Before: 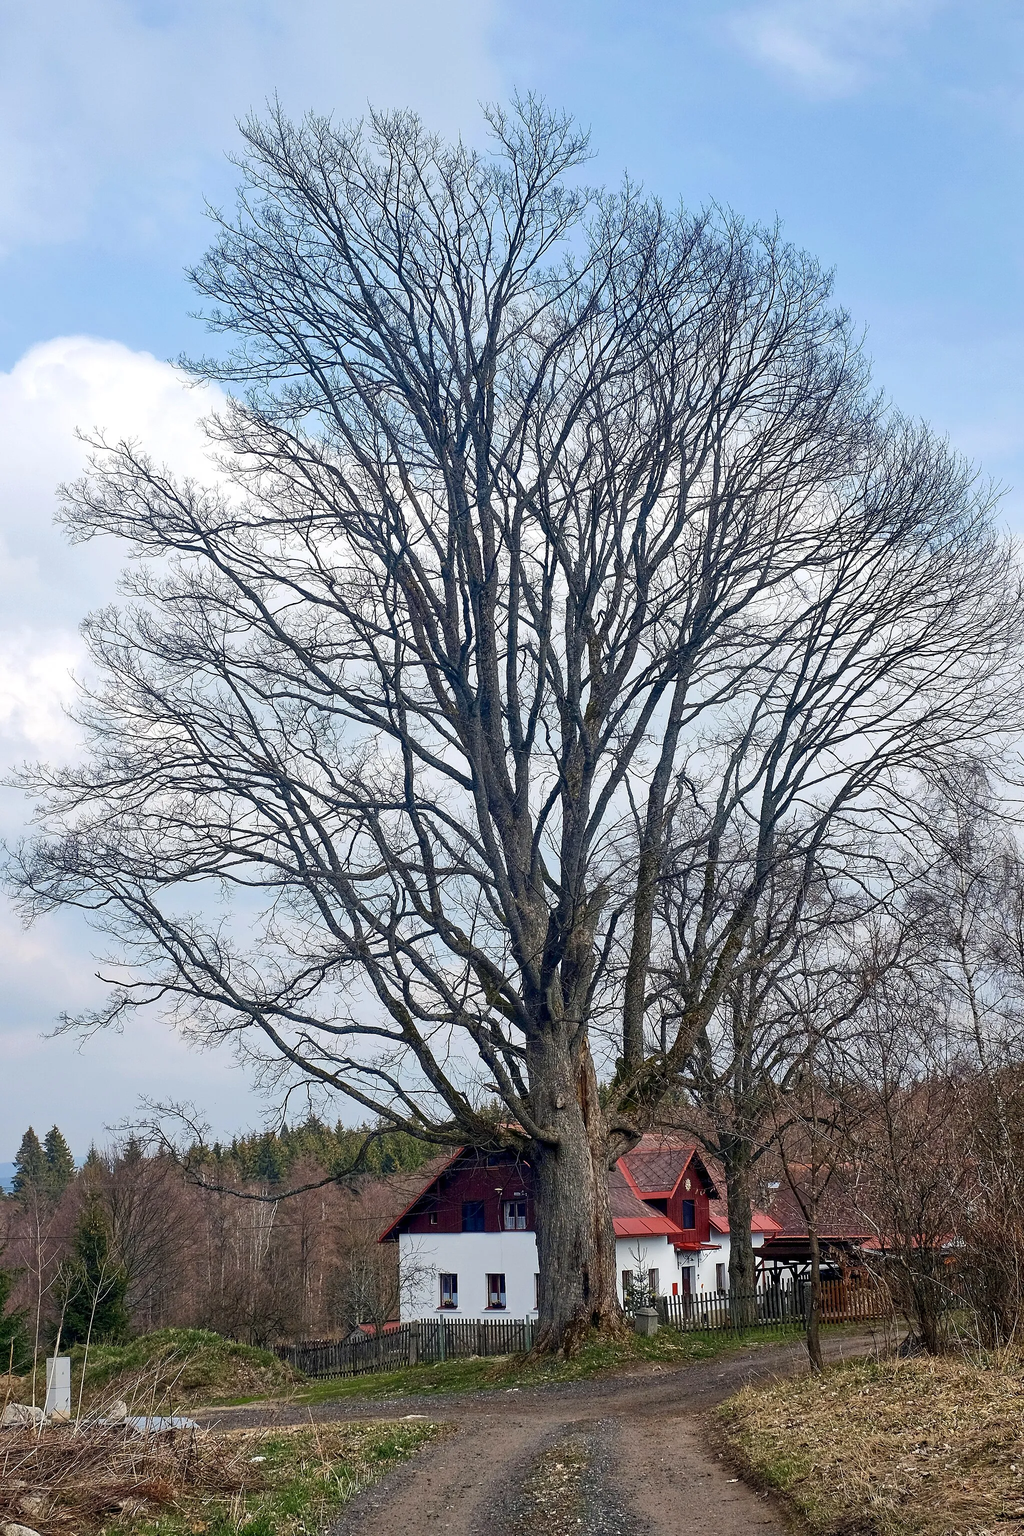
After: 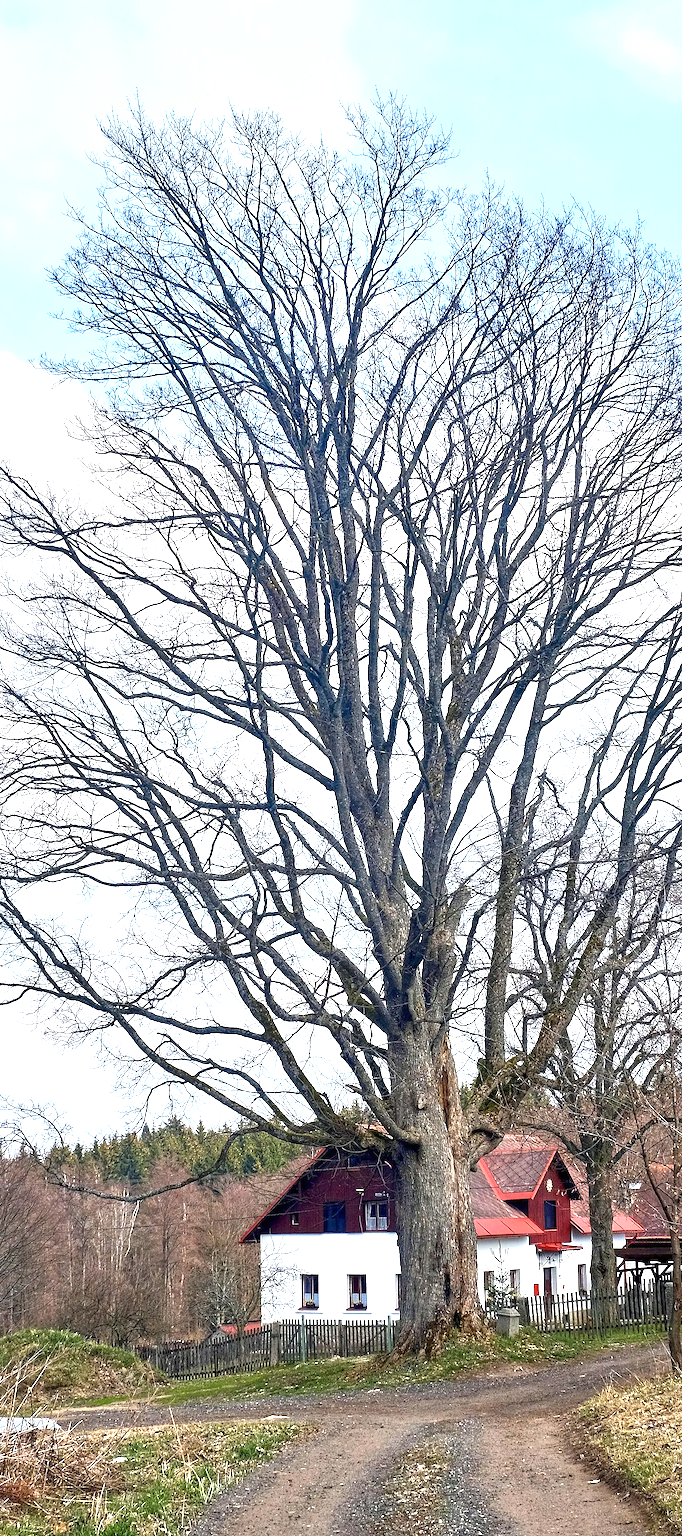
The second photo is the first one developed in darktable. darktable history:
crop and rotate: left 13.618%, right 19.694%
shadows and highlights: radius 126.98, shadows 30.4, highlights -31.15, low approximation 0.01, soften with gaussian
exposure: exposure 1.269 EV, compensate highlight preservation false
